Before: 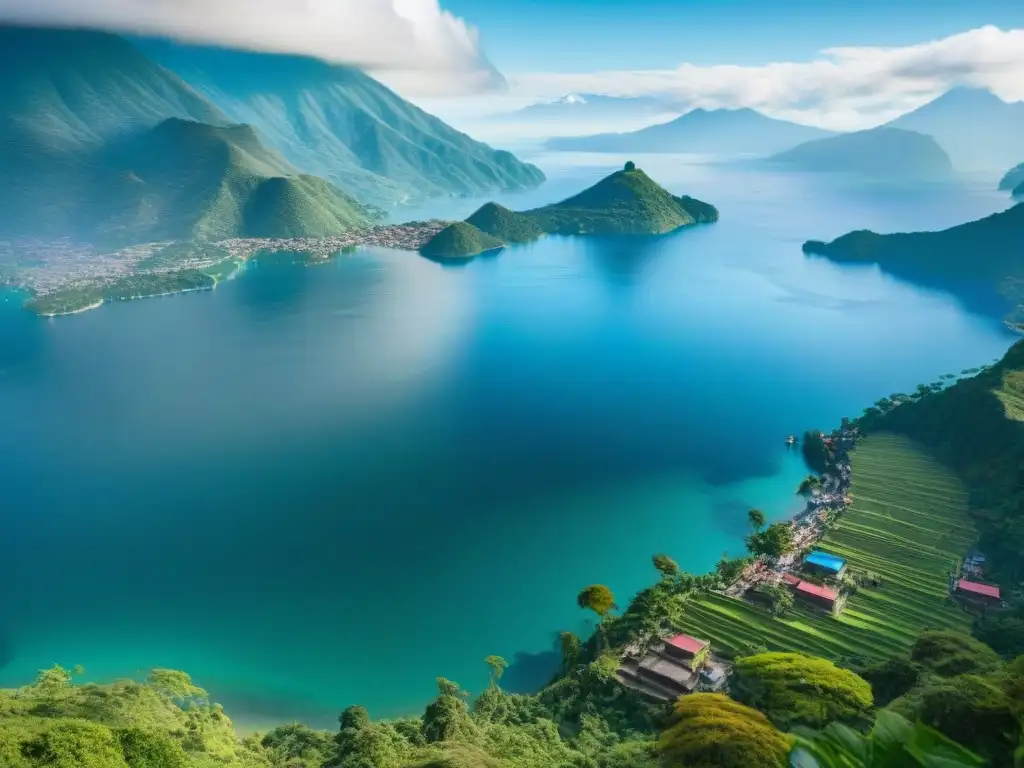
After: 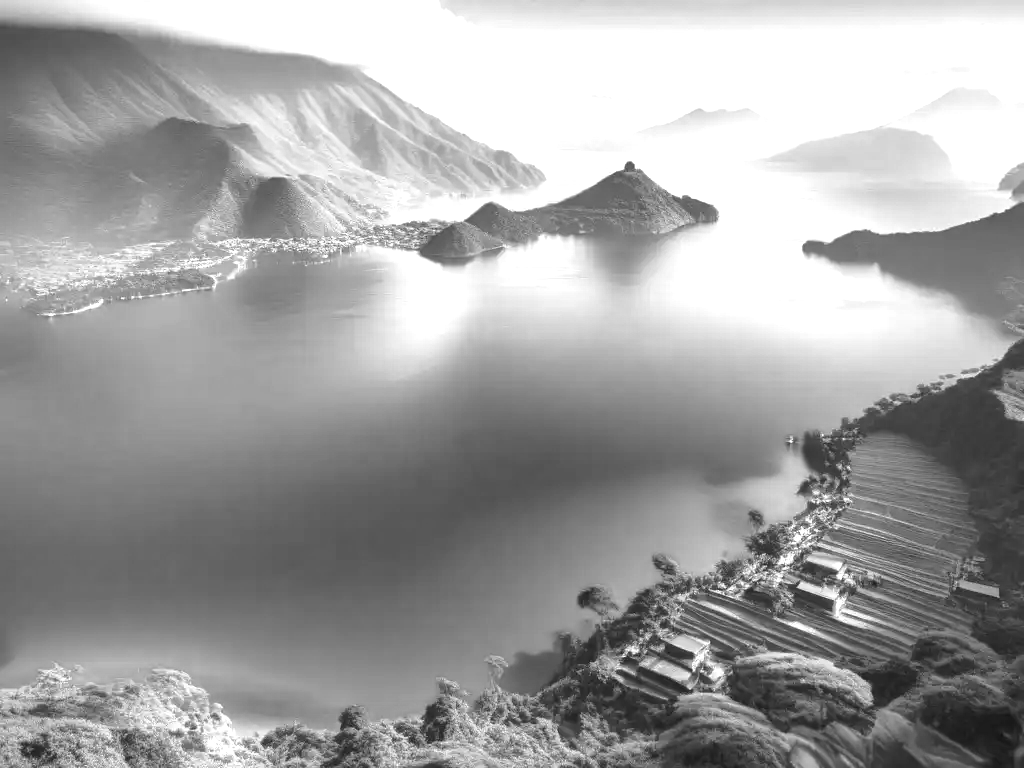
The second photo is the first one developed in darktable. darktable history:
exposure: black level correction 0, exposure 1.1 EV, compensate highlight preservation false
monochrome: on, module defaults
tone curve: curves: ch0 [(0, 0) (0.003, 0.002) (0.011, 0.009) (0.025, 0.021) (0.044, 0.037) (0.069, 0.058) (0.1, 0.084) (0.136, 0.114) (0.177, 0.149) (0.224, 0.188) (0.277, 0.232) (0.335, 0.281) (0.399, 0.341) (0.468, 0.416) (0.543, 0.496) (0.623, 0.574) (0.709, 0.659) (0.801, 0.754) (0.898, 0.876) (1, 1)], preserve colors none
